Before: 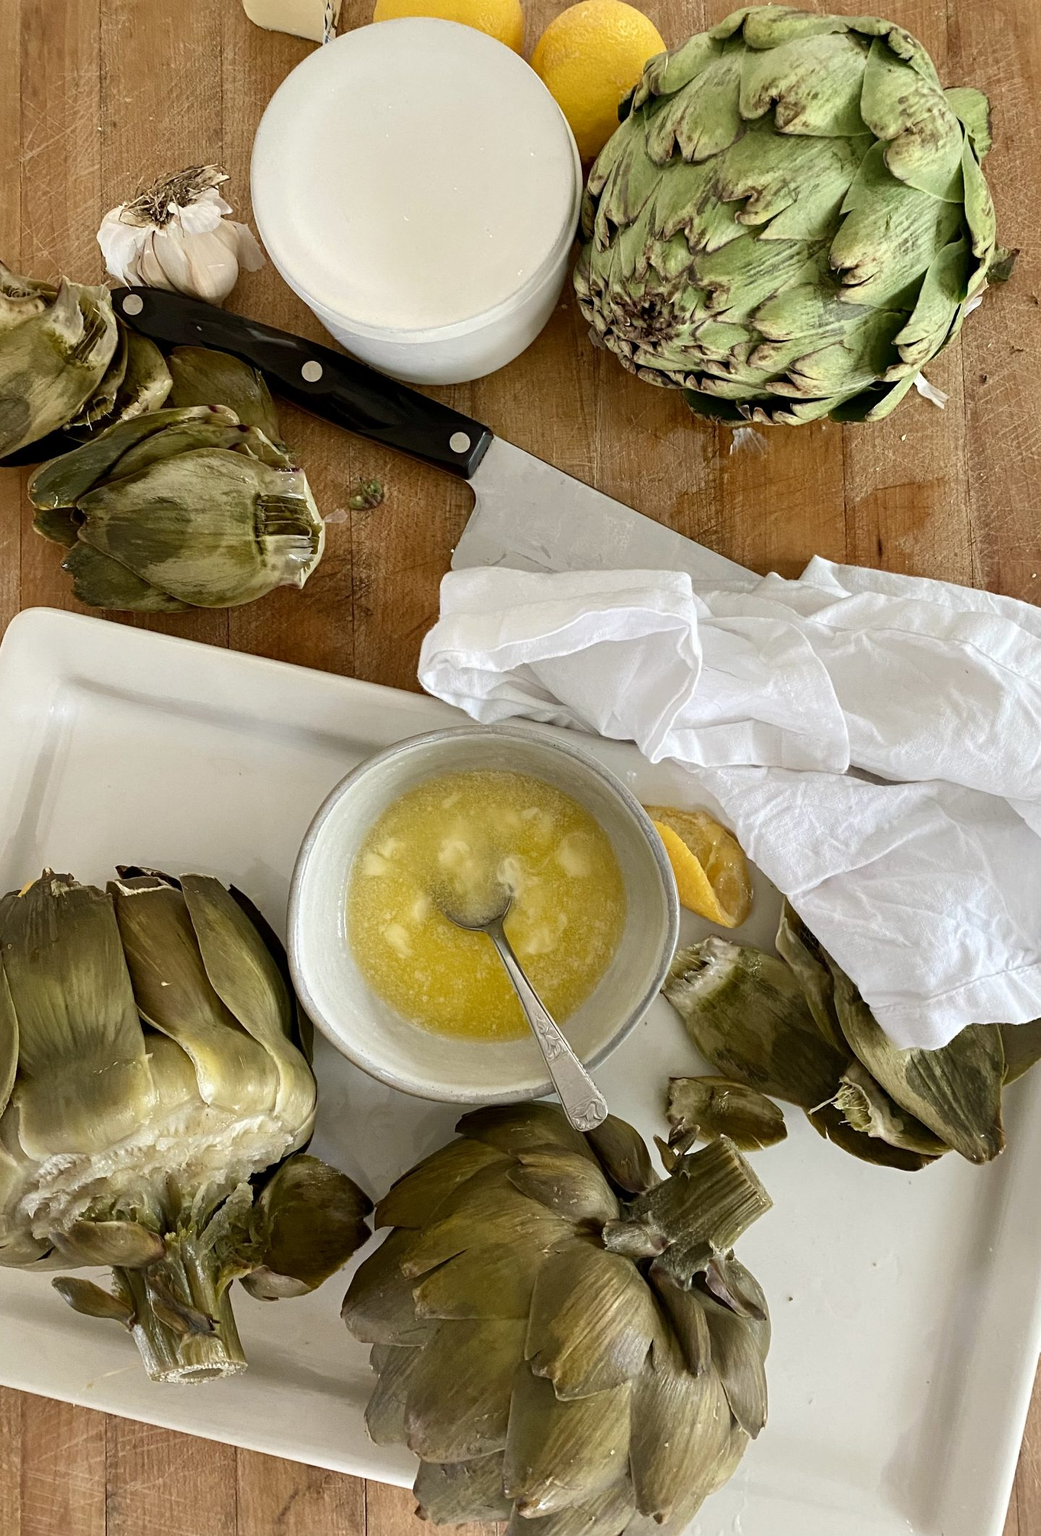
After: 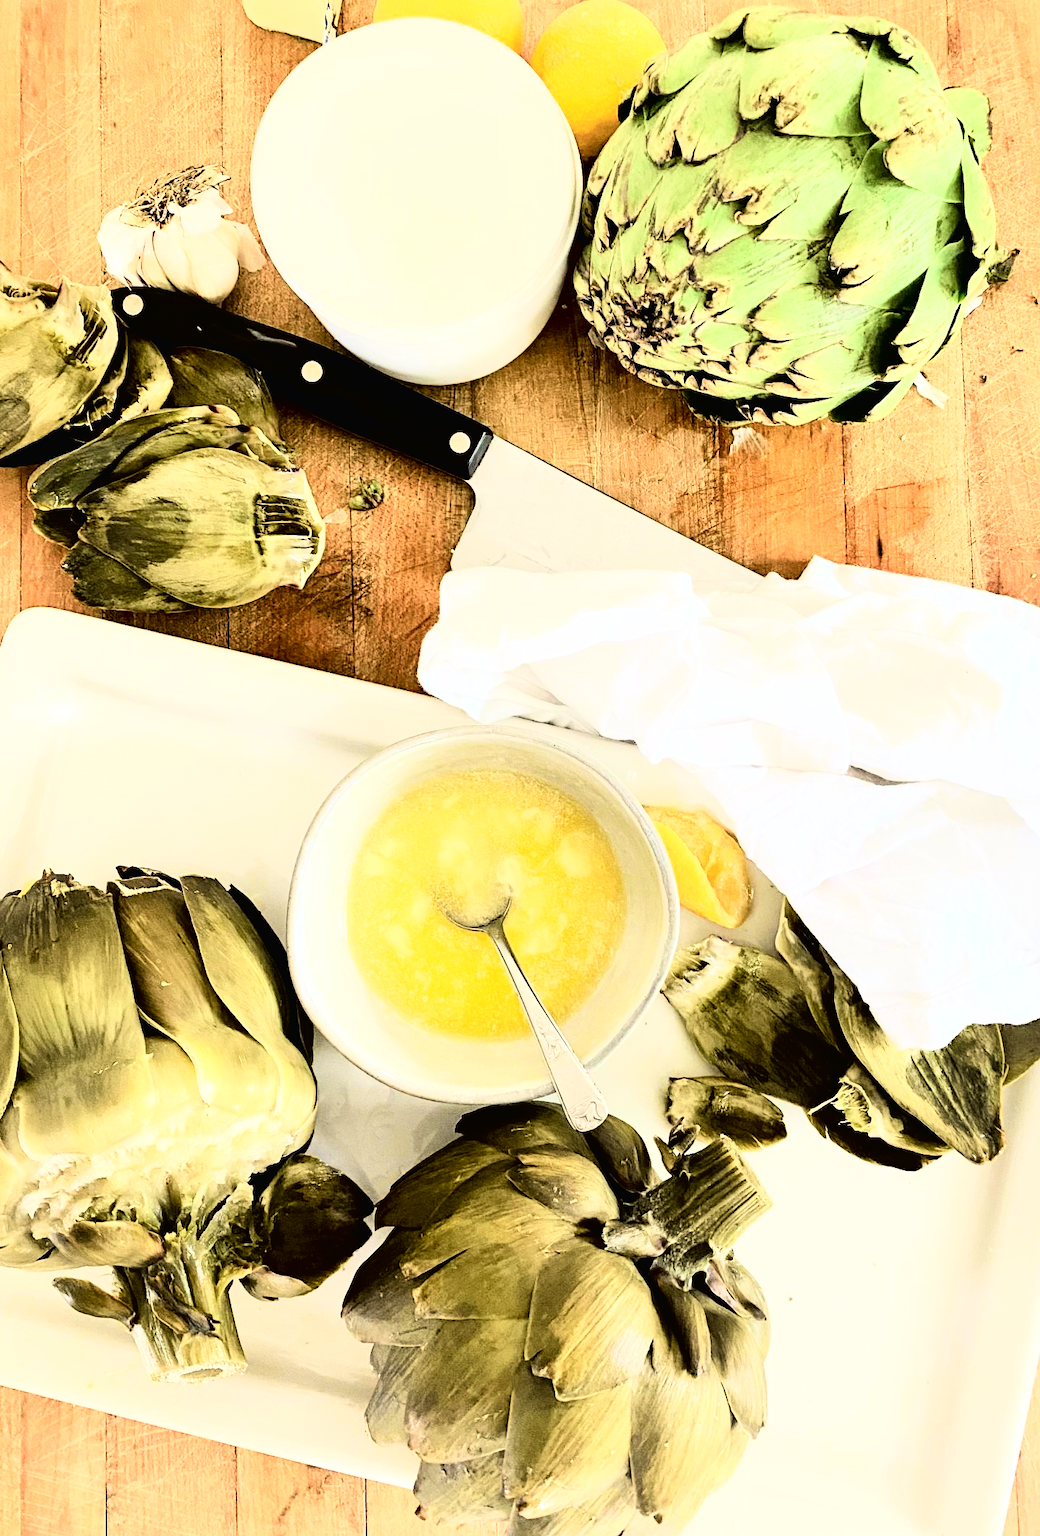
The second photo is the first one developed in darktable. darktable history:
rgb curve: curves: ch0 [(0, 0) (0.21, 0.15) (0.24, 0.21) (0.5, 0.75) (0.75, 0.96) (0.89, 0.99) (1, 1)]; ch1 [(0, 0.02) (0.21, 0.13) (0.25, 0.2) (0.5, 0.67) (0.75, 0.9) (0.89, 0.97) (1, 1)]; ch2 [(0, 0.02) (0.21, 0.13) (0.25, 0.2) (0.5, 0.67) (0.75, 0.9) (0.89, 0.97) (1, 1)], compensate middle gray true
exposure: exposure 0.4 EV, compensate highlight preservation false
tone curve: curves: ch0 [(0, 0.013) (0.054, 0.018) (0.205, 0.191) (0.289, 0.292) (0.39, 0.424) (0.493, 0.551) (0.666, 0.743) (0.795, 0.841) (1, 0.998)]; ch1 [(0, 0) (0.385, 0.343) (0.439, 0.415) (0.494, 0.495) (0.501, 0.501) (0.51, 0.509) (0.548, 0.554) (0.586, 0.614) (0.66, 0.706) (0.783, 0.804) (1, 1)]; ch2 [(0, 0) (0.304, 0.31) (0.403, 0.399) (0.441, 0.428) (0.47, 0.469) (0.498, 0.496) (0.524, 0.538) (0.566, 0.579) (0.633, 0.665) (0.7, 0.711) (1, 1)], color space Lab, independent channels, preserve colors none
